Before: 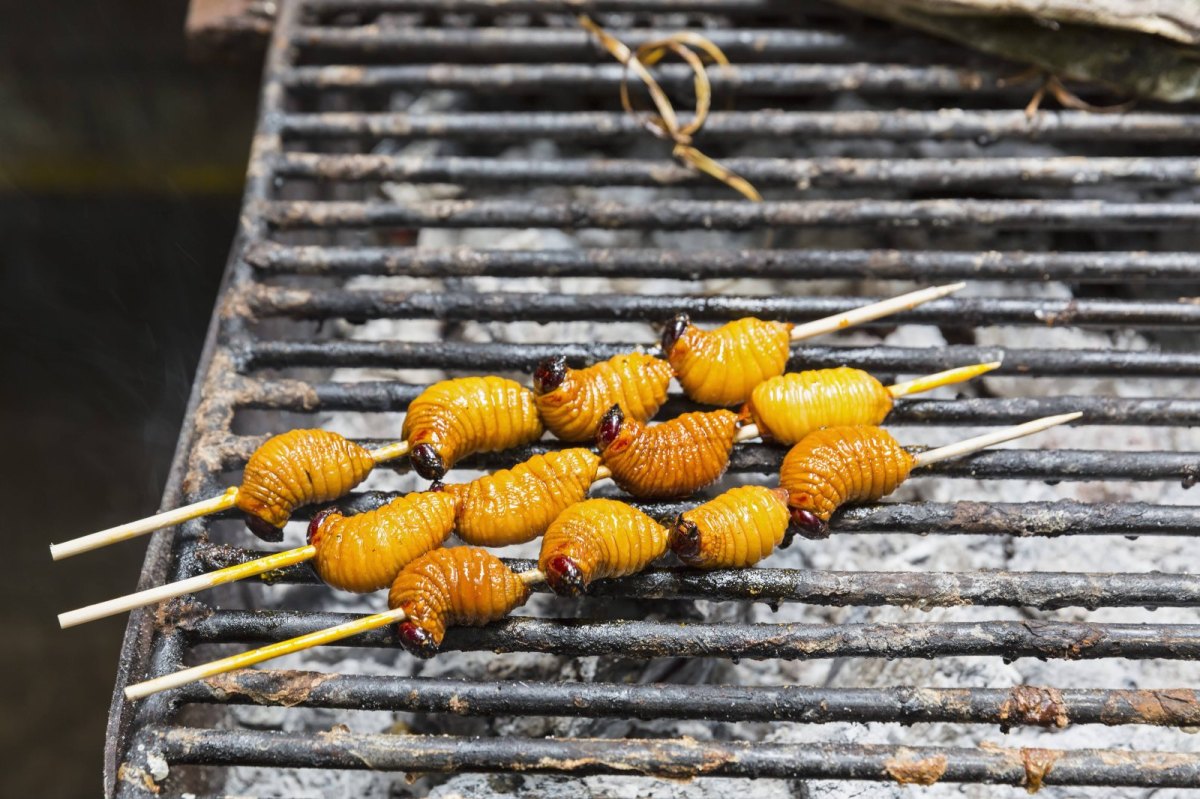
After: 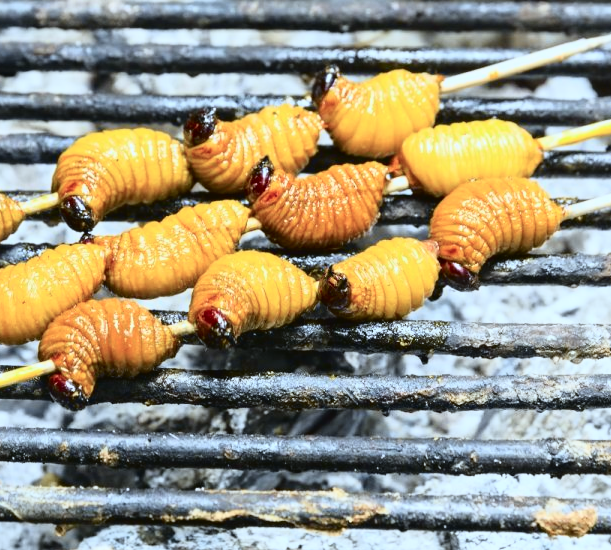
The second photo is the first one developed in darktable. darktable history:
tone curve: curves: ch0 [(0, 0.023) (0.087, 0.065) (0.184, 0.168) (0.45, 0.54) (0.57, 0.683) (0.706, 0.841) (0.877, 0.948) (1, 0.984)]; ch1 [(0, 0) (0.388, 0.369) (0.447, 0.447) (0.505, 0.5) (0.534, 0.528) (0.57, 0.571) (0.592, 0.602) (0.644, 0.663) (1, 1)]; ch2 [(0, 0) (0.314, 0.223) (0.427, 0.405) (0.492, 0.496) (0.524, 0.547) (0.534, 0.57) (0.583, 0.605) (0.673, 0.667) (1, 1)], color space Lab, independent channels, preserve colors none
color calibration: illuminant Planckian (black body), x 0.368, y 0.361, temperature 4275.92 K
crop and rotate: left 29.237%, top 31.152%, right 19.807%
